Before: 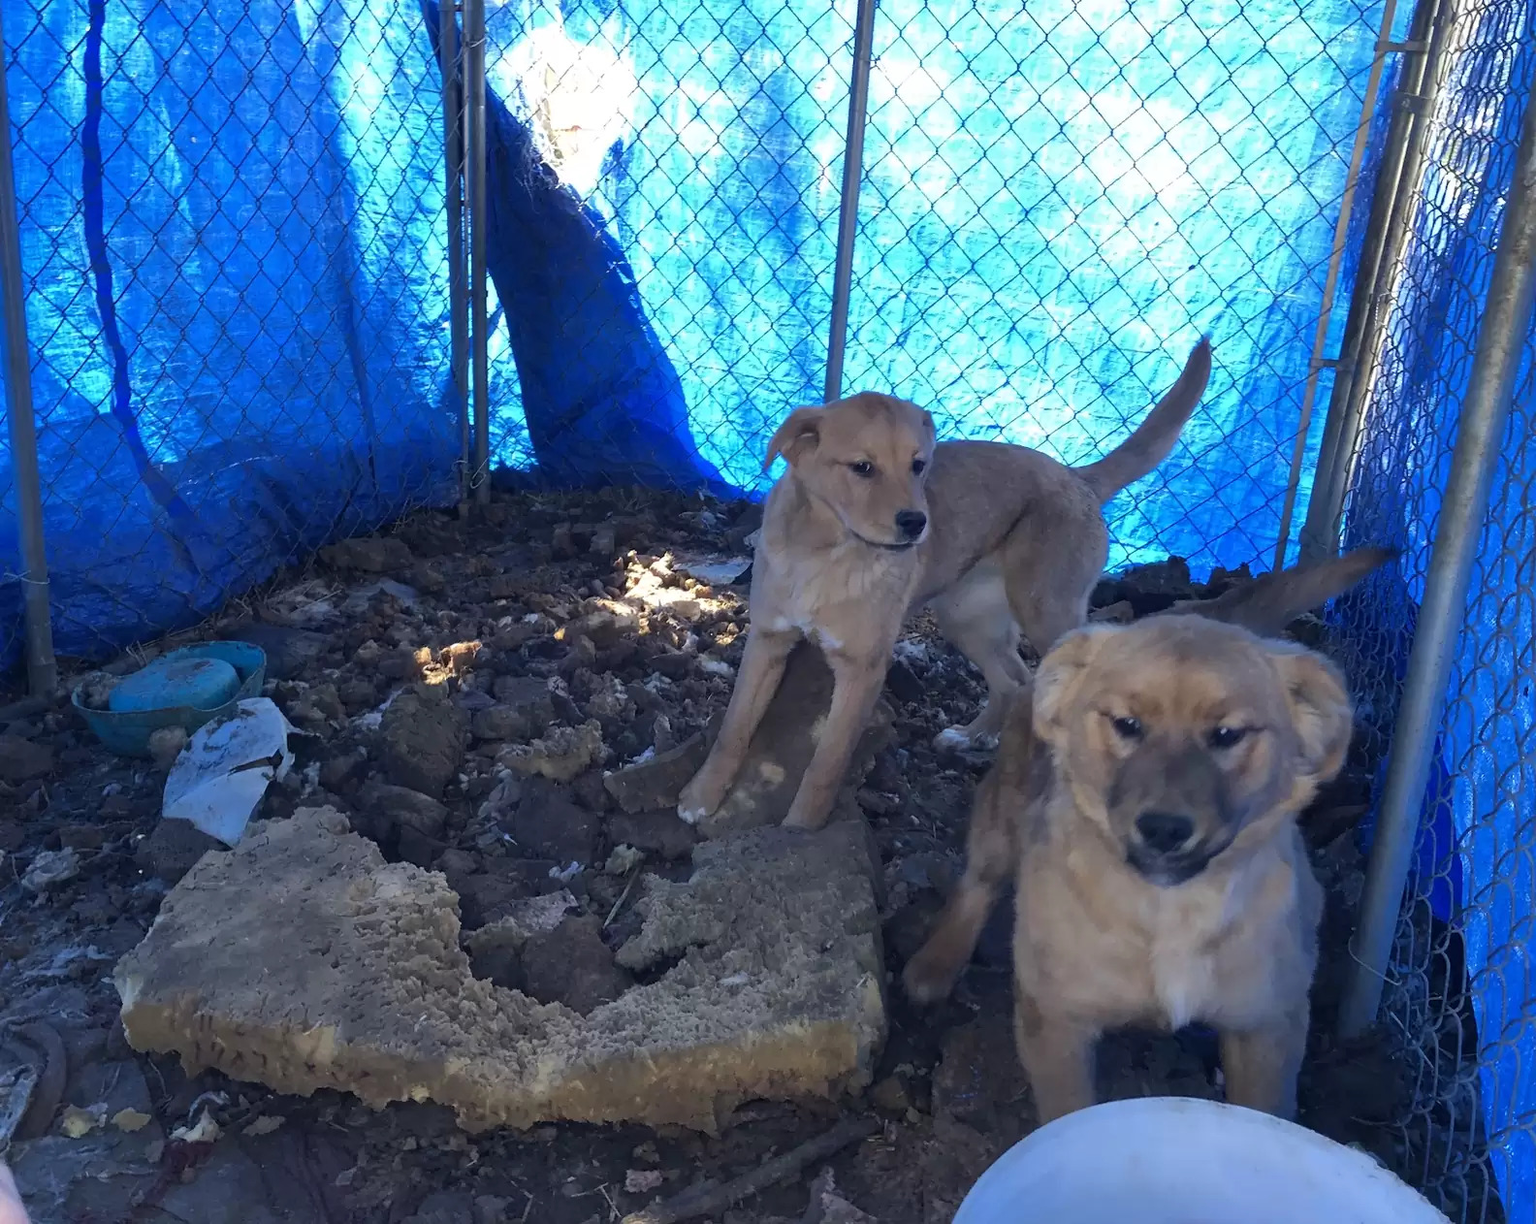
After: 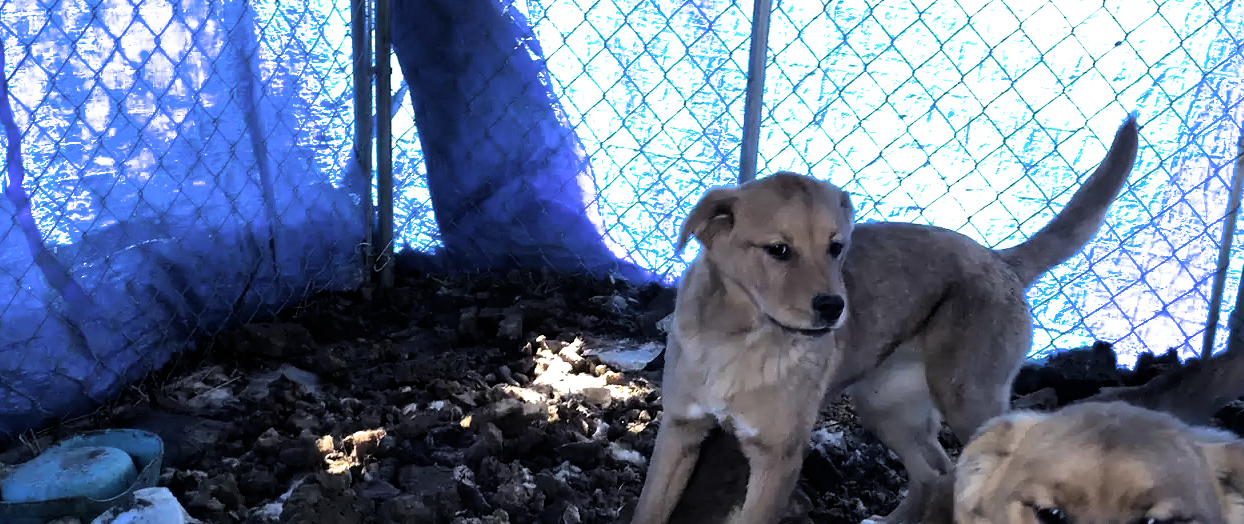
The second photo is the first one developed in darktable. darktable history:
crop: left 7.036%, top 18.398%, right 14.379%, bottom 40.043%
exposure: compensate highlight preservation false
filmic rgb: black relative exposure -8.2 EV, white relative exposure 2.2 EV, threshold 3 EV, hardness 7.11, latitude 85.74%, contrast 1.696, highlights saturation mix -4%, shadows ↔ highlights balance -2.69%, color science v5 (2021), contrast in shadows safe, contrast in highlights safe, enable highlight reconstruction true
